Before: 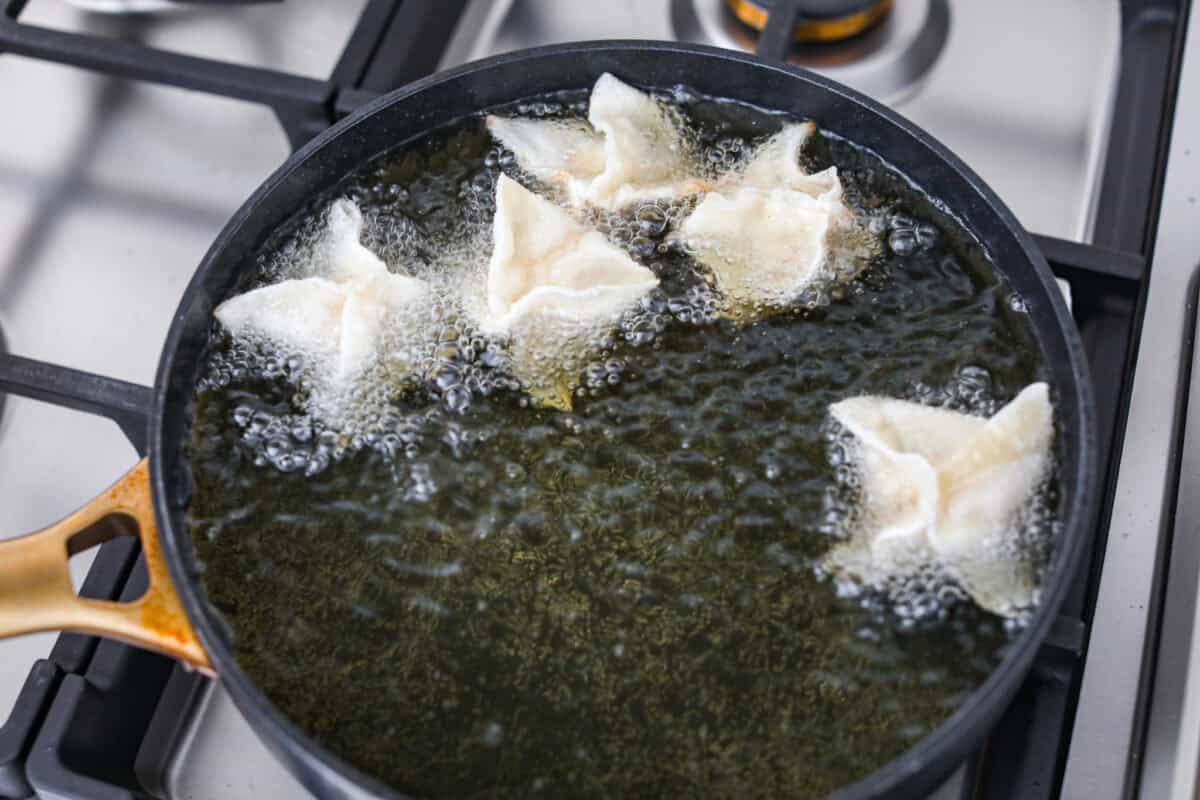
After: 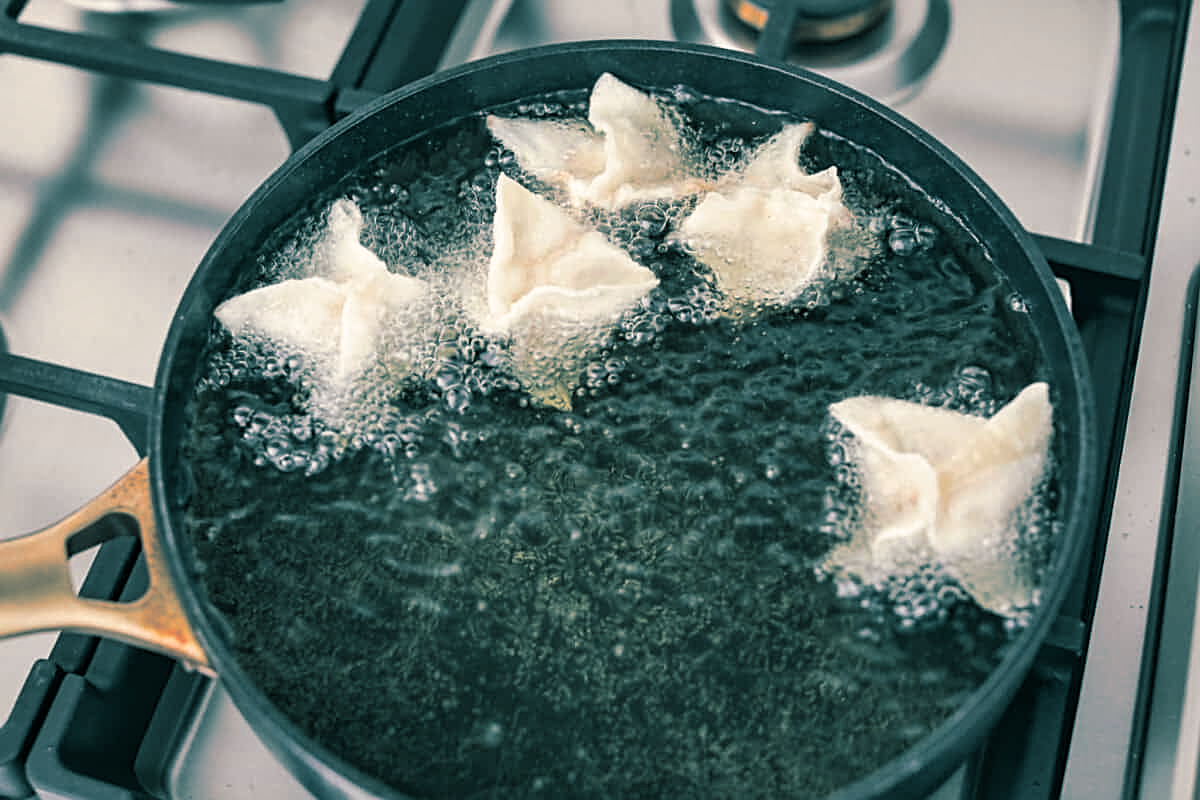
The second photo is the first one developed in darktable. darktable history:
sharpen: on, module defaults
color balance: input saturation 80.07%
white balance: red 1.045, blue 0.932
split-toning: shadows › hue 186.43°, highlights › hue 49.29°, compress 30.29%
shadows and highlights: radius 108.52, shadows 44.07, highlights -67.8, low approximation 0.01, soften with gaussian
